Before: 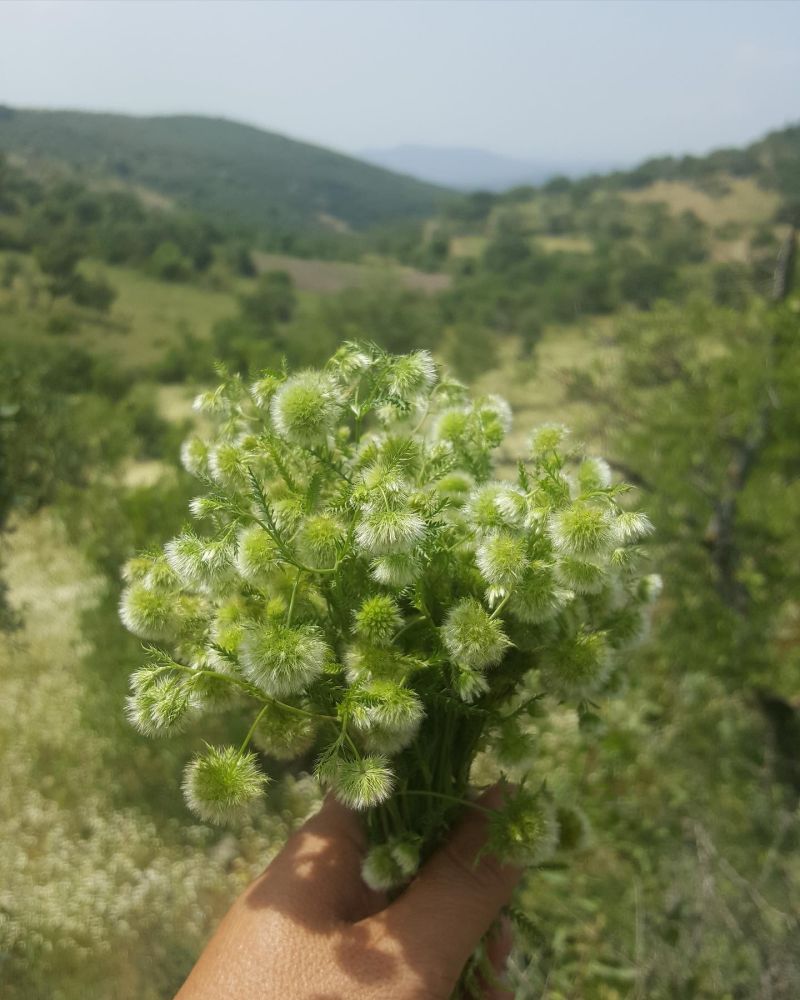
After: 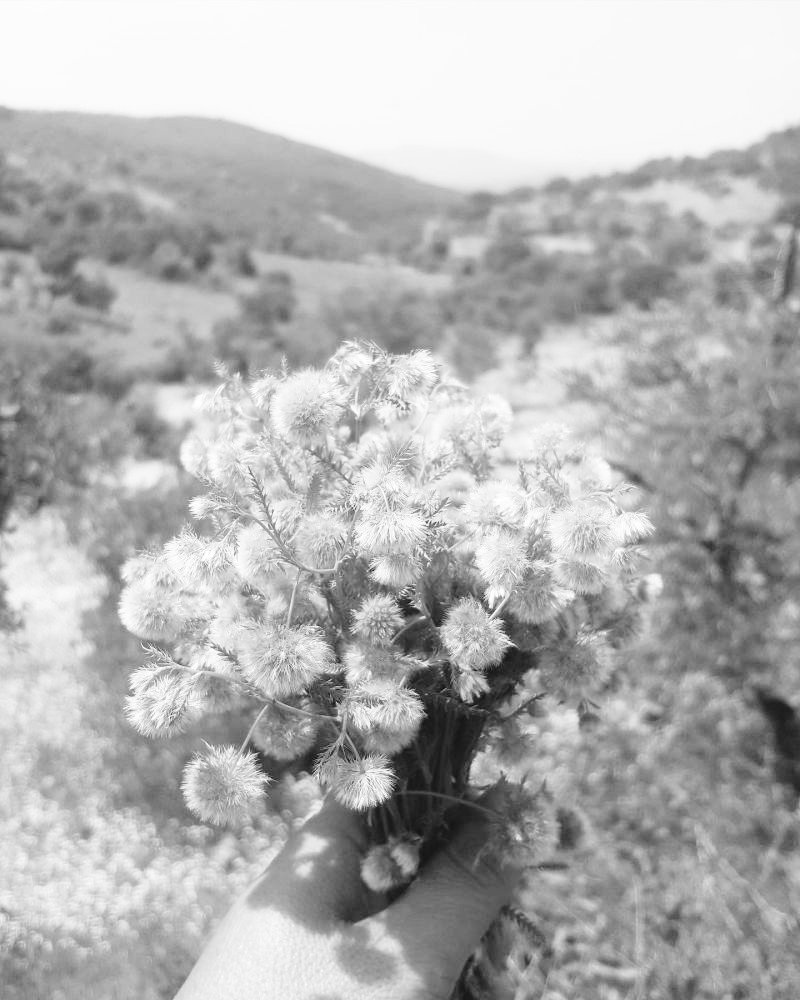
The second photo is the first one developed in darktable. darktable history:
base curve: curves: ch0 [(0, 0) (0.028, 0.03) (0.105, 0.232) (0.387, 0.748) (0.754, 0.968) (1, 1)], fusion 1, exposure shift 0.576, preserve colors none
monochrome: on, module defaults
